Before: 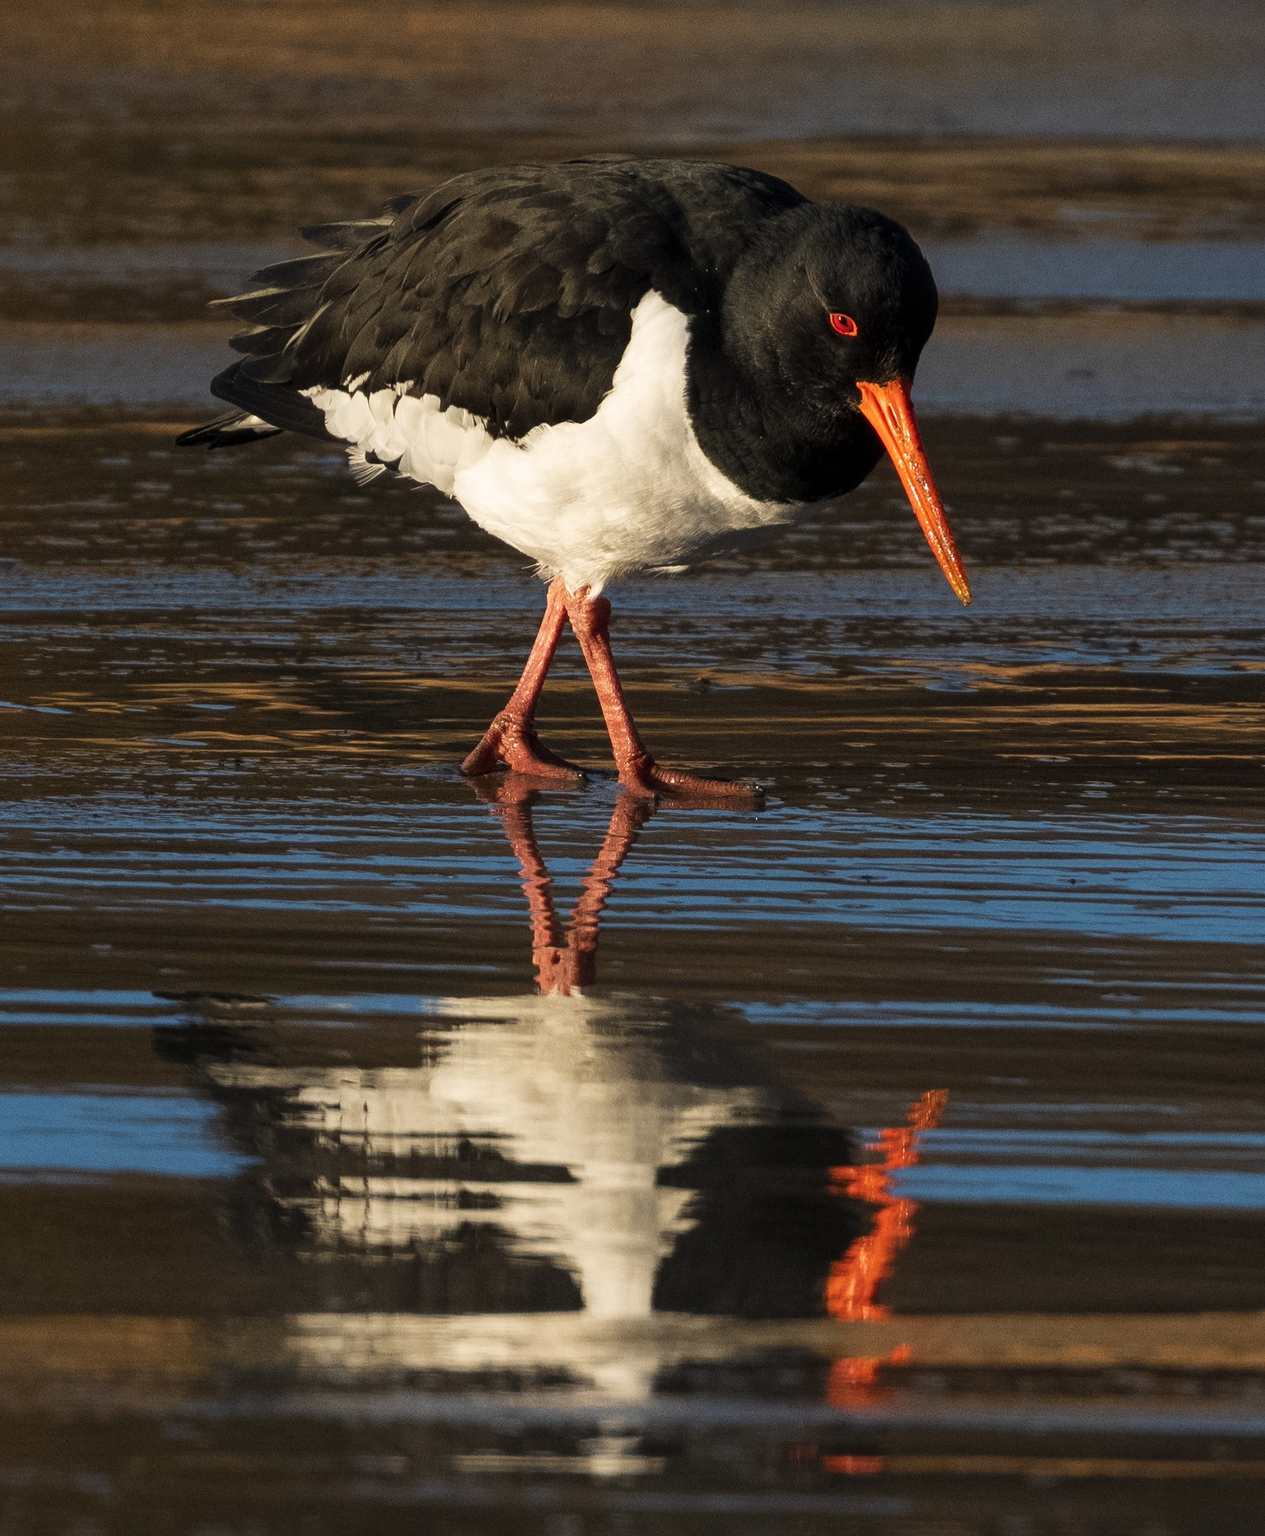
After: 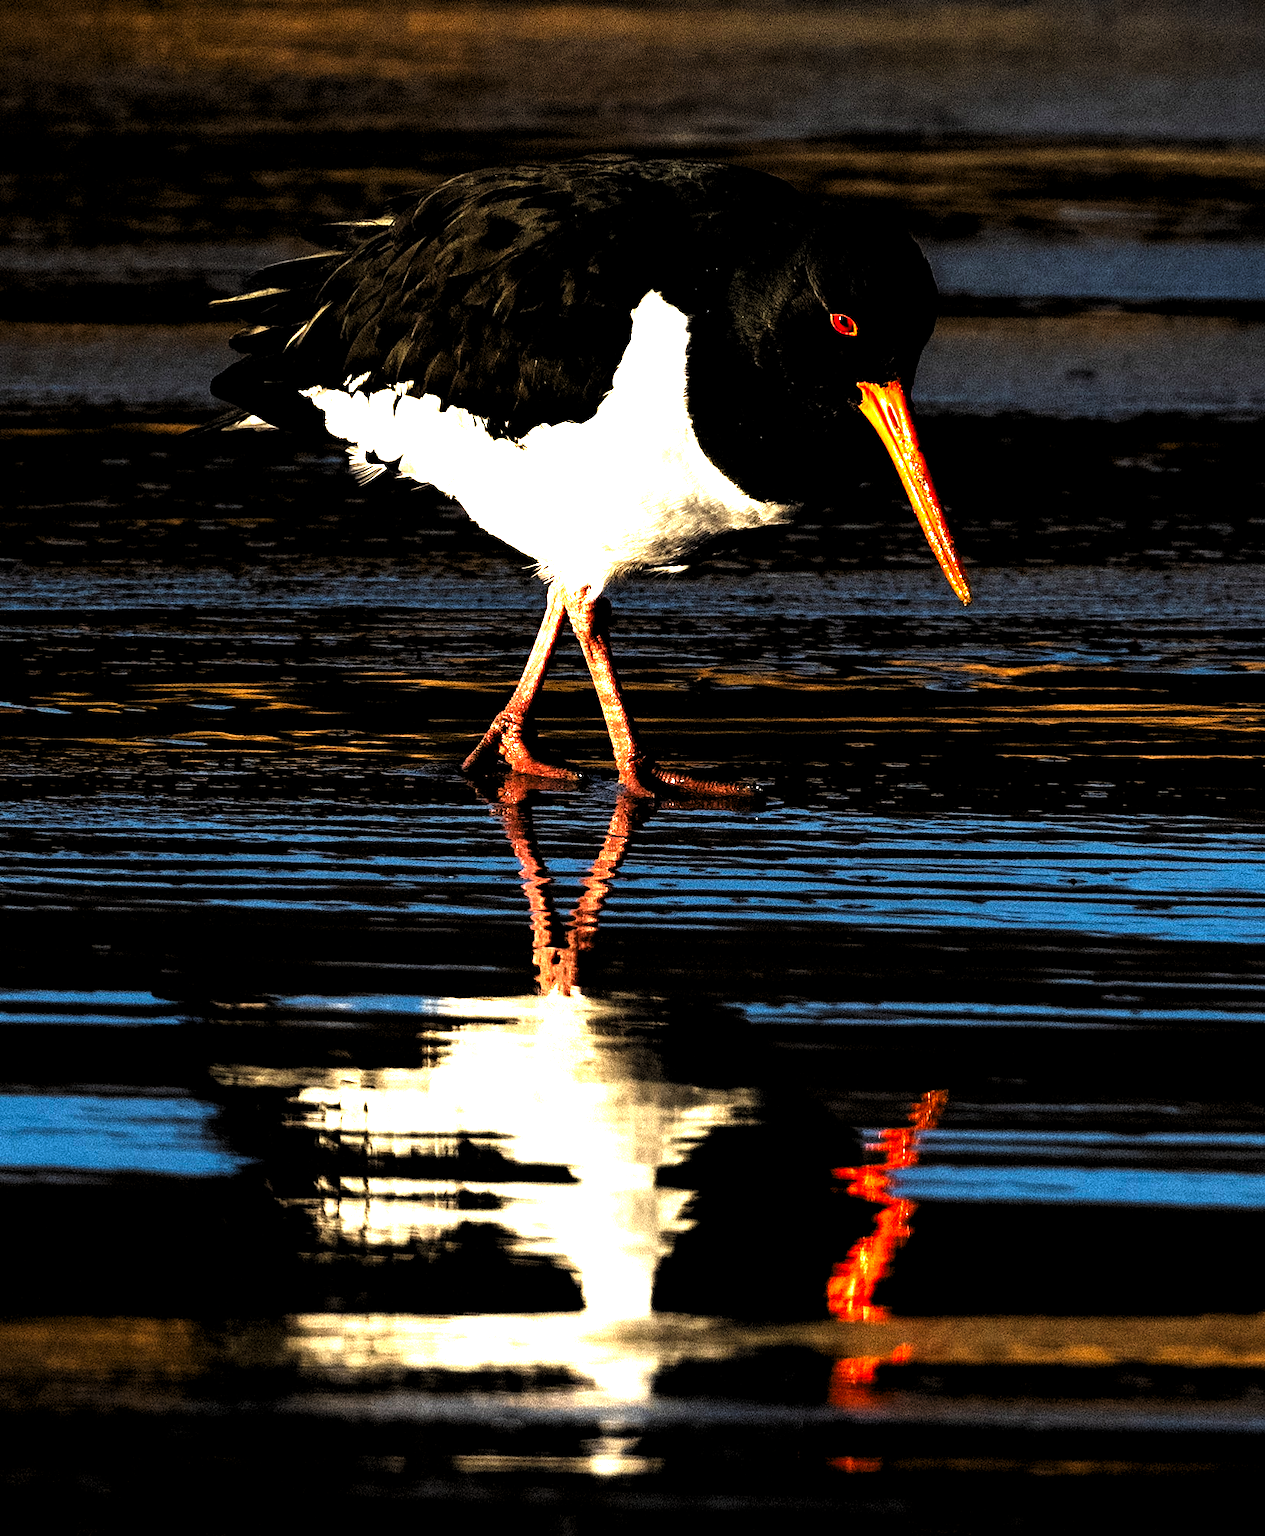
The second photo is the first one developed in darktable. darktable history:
exposure: exposure 0.561 EV, compensate highlight preservation false
filmic rgb: black relative exposure -8.19 EV, white relative exposure 2.22 EV, hardness 7.14, latitude 85.62%, contrast 1.706, highlights saturation mix -4.23%, shadows ↔ highlights balance -1.83%, add noise in highlights 0.001, preserve chrominance no, color science v3 (2019), use custom middle-gray values true, contrast in highlights soft
levels: levels [0.129, 0.519, 0.867]
